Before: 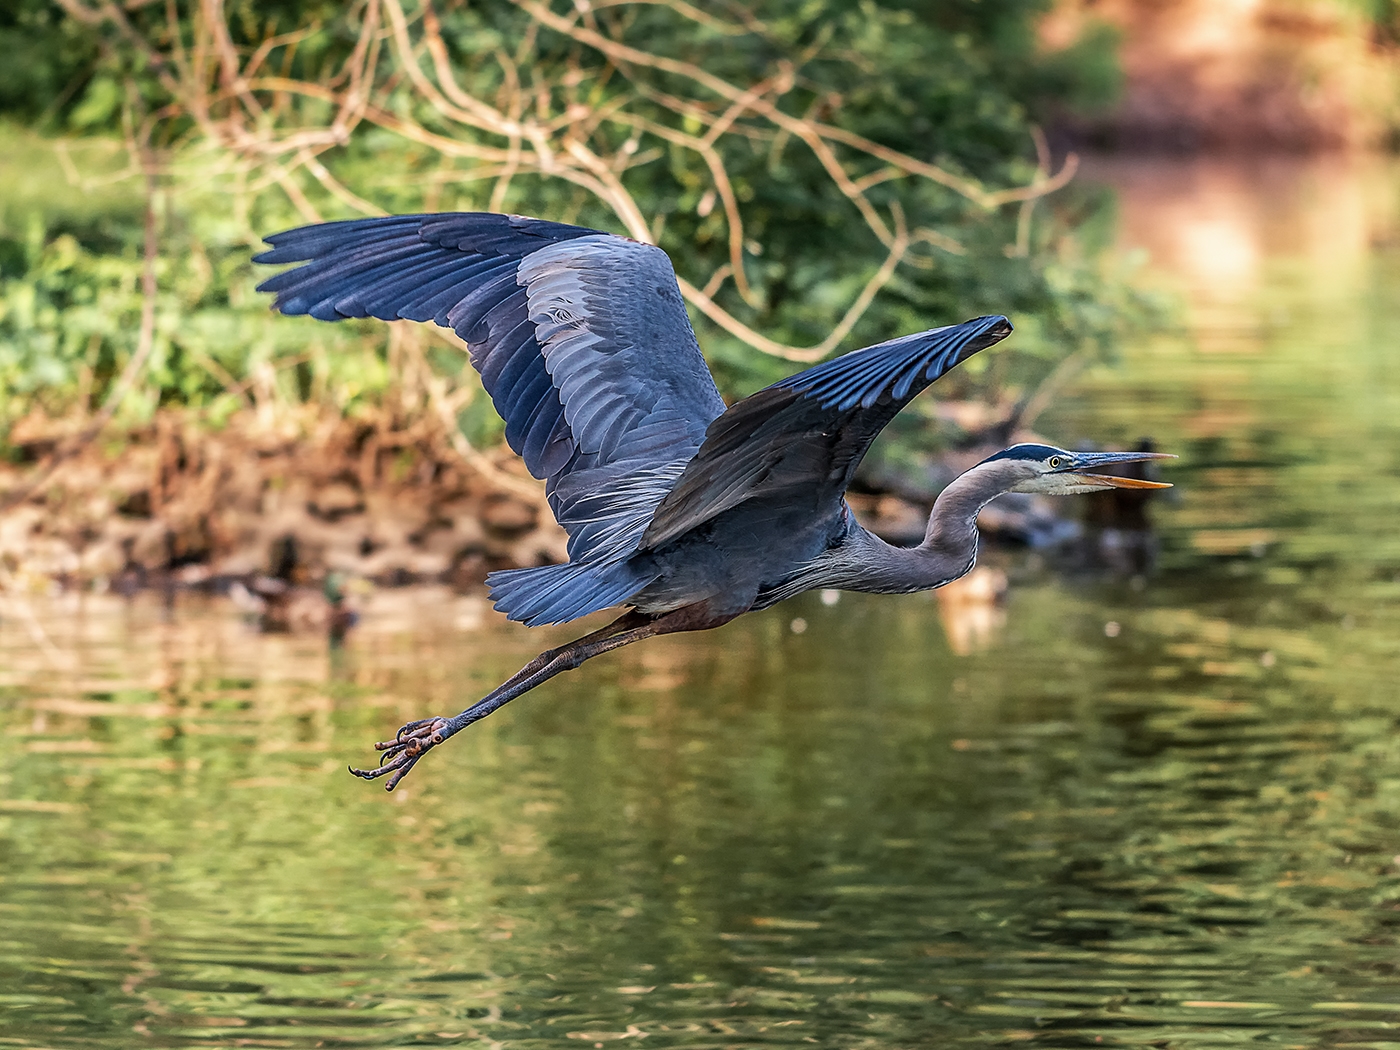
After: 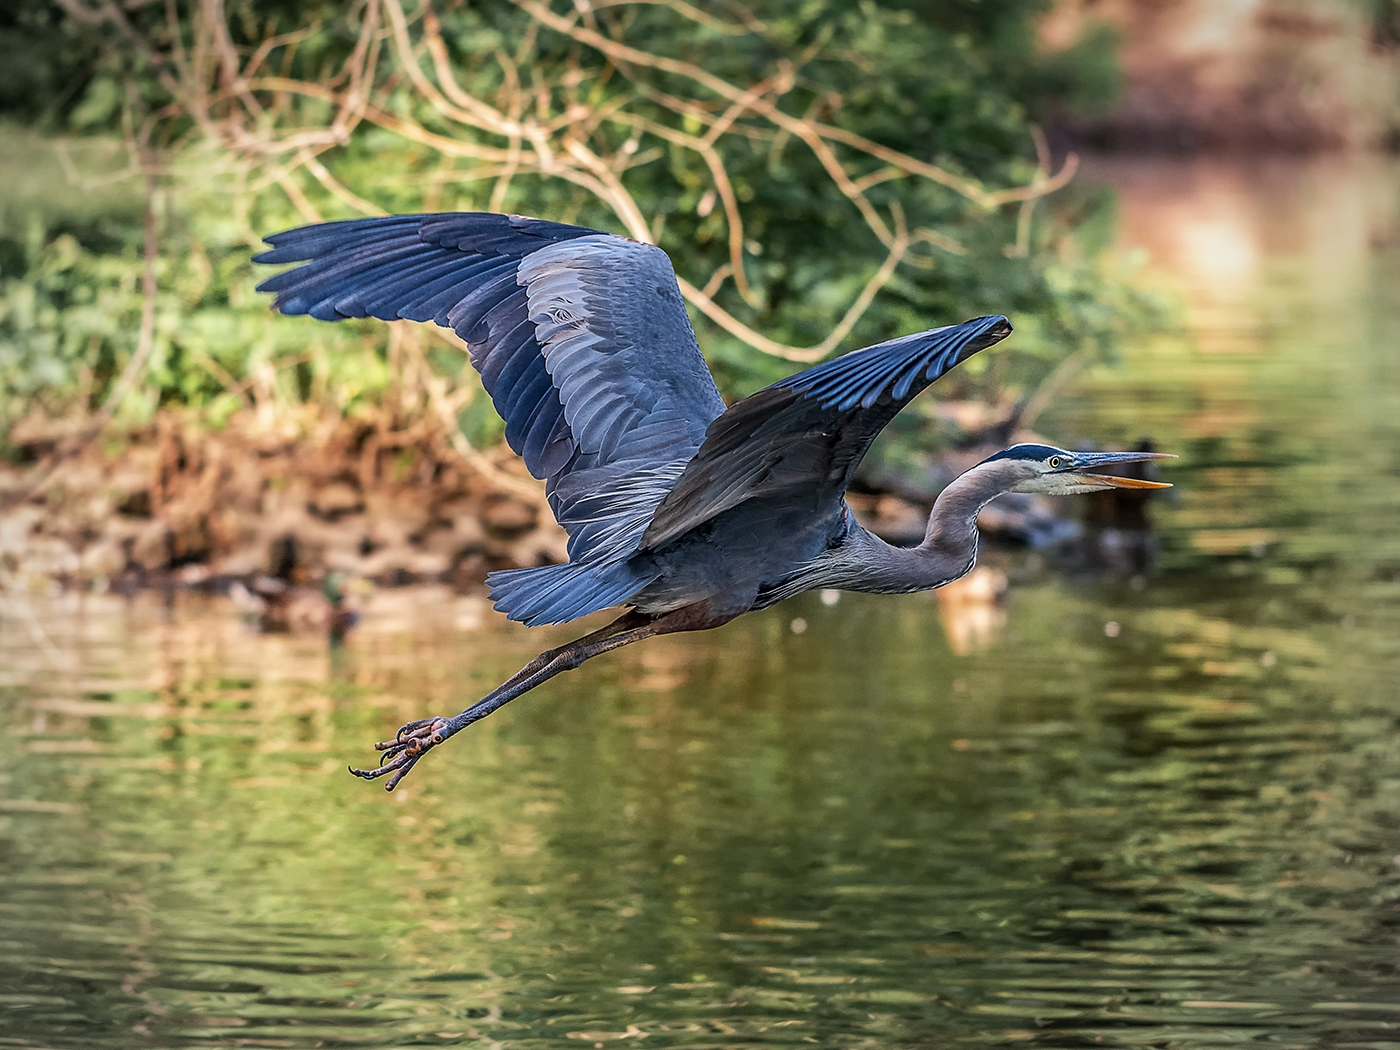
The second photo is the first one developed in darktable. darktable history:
vignetting: fall-off start 75.41%, width/height ratio 1.076
